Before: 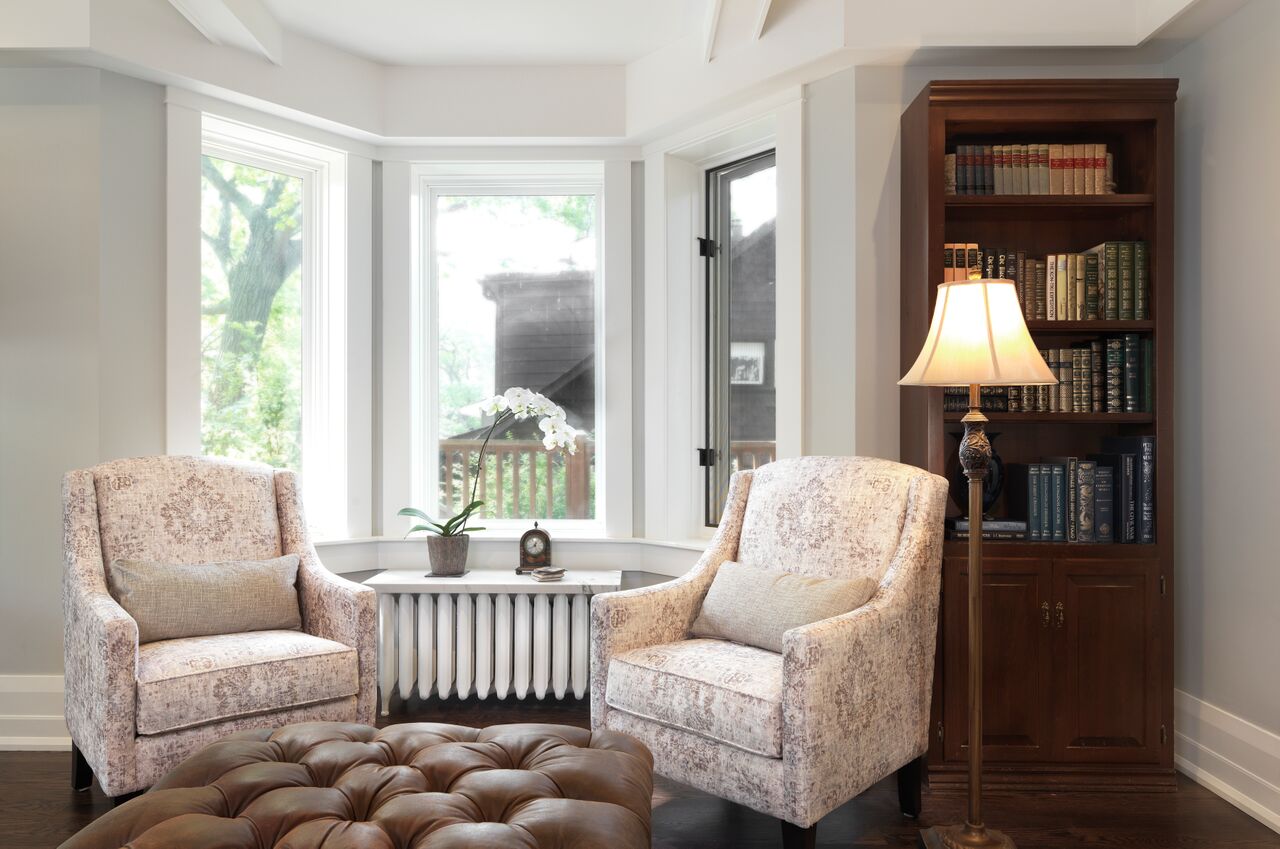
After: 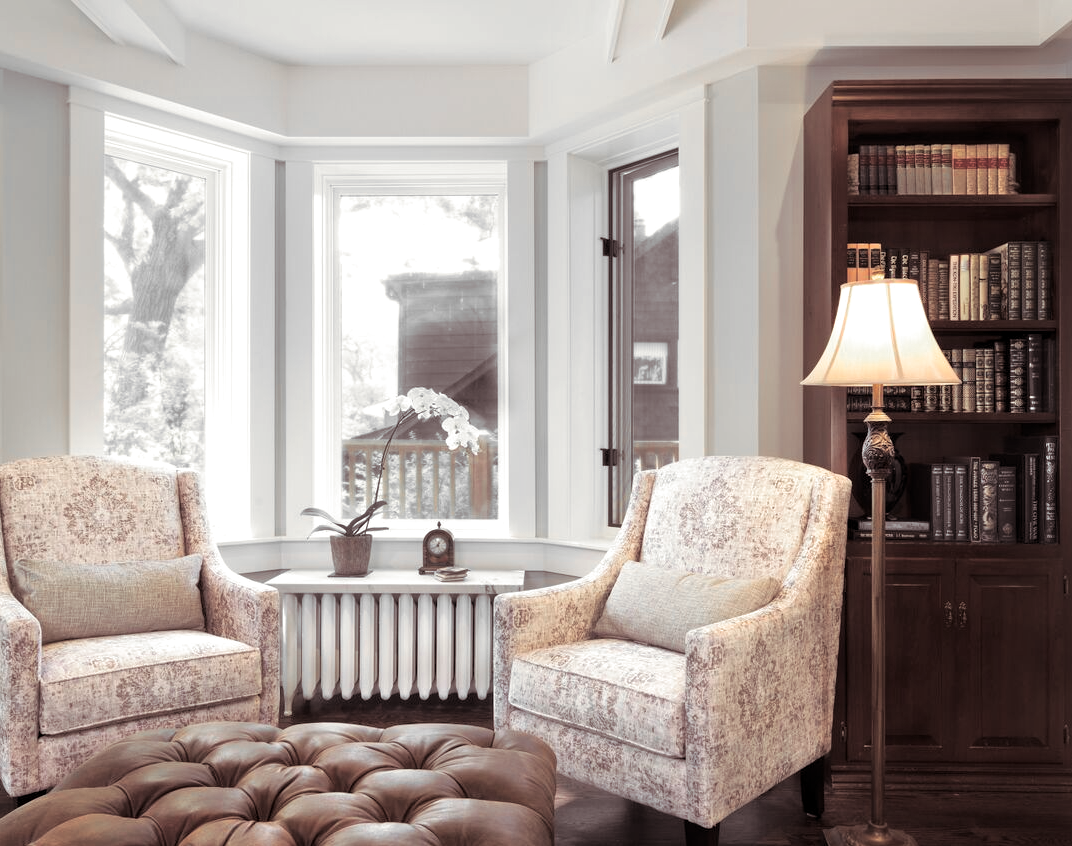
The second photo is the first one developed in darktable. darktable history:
crop: left 7.598%, right 7.873%
color zones: curves: ch0 [(0, 0.447) (0.184, 0.543) (0.323, 0.476) (0.429, 0.445) (0.571, 0.443) (0.714, 0.451) (0.857, 0.452) (1, 0.447)]; ch1 [(0, 0.464) (0.176, 0.46) (0.287, 0.177) (0.429, 0.002) (0.571, 0) (0.714, 0) (0.857, 0) (1, 0.464)], mix 20%
tone equalizer: -8 EV 0.001 EV, -7 EV -0.004 EV, -6 EV 0.009 EV, -5 EV 0.032 EV, -4 EV 0.276 EV, -3 EV 0.644 EV, -2 EV 0.584 EV, -1 EV 0.187 EV, +0 EV 0.024 EV
local contrast: highlights 100%, shadows 100%, detail 120%, midtone range 0.2
split-toning: shadows › saturation 0.24, highlights › hue 54°, highlights › saturation 0.24
